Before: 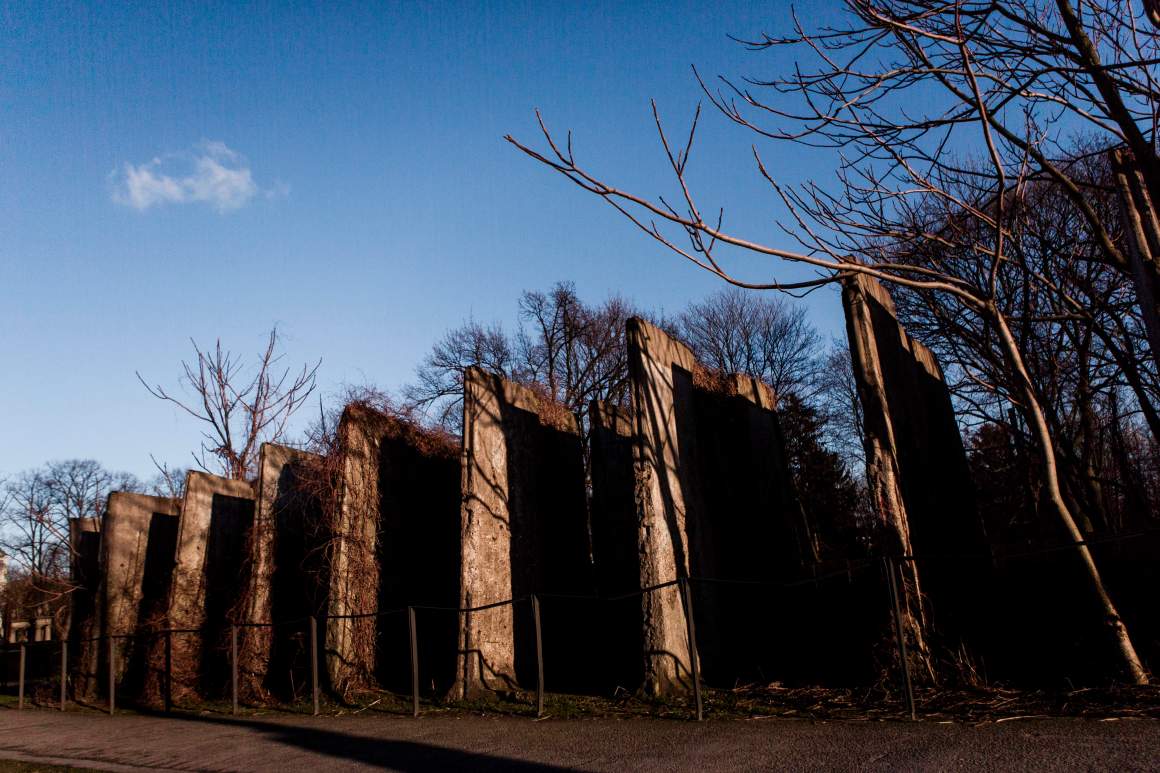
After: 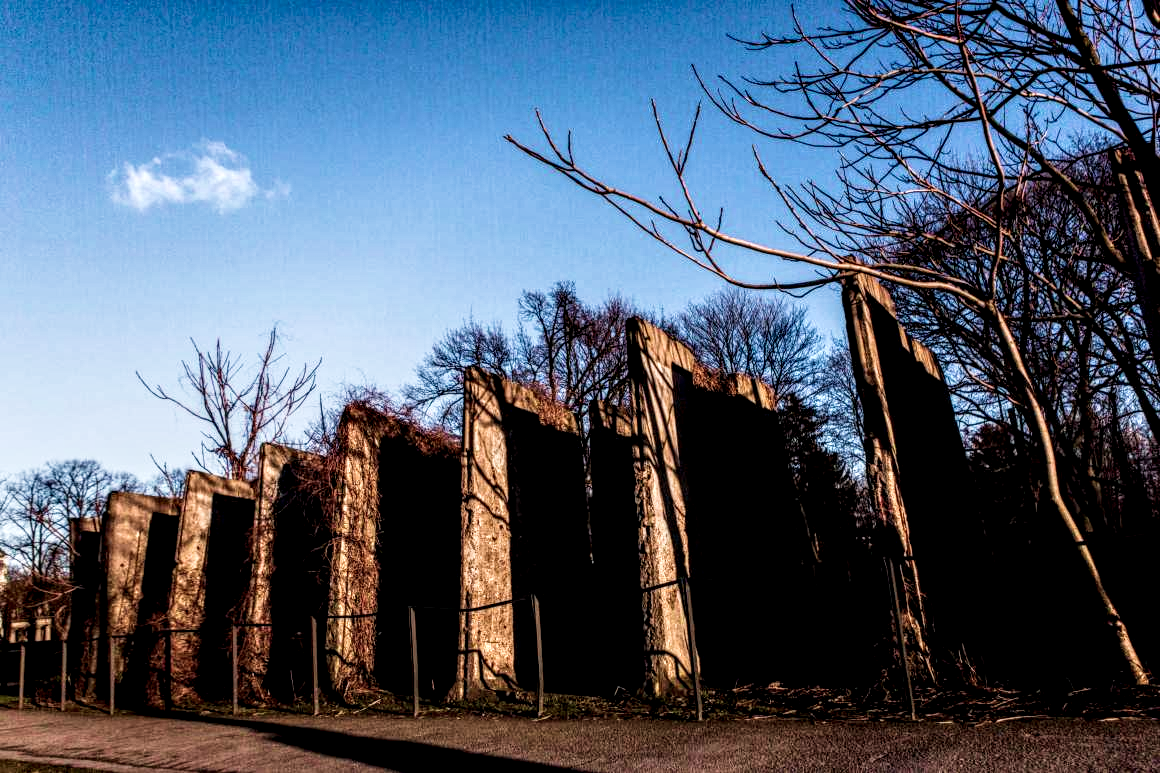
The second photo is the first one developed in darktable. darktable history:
local contrast: highlights 18%, detail 185%
velvia: on, module defaults
tone curve: curves: ch0 [(0, 0) (0.739, 0.837) (1, 1)]; ch1 [(0, 0) (0.226, 0.261) (0.383, 0.397) (0.462, 0.473) (0.498, 0.502) (0.521, 0.52) (0.578, 0.57) (1, 1)]; ch2 [(0, 0) (0.438, 0.456) (0.5, 0.5) (0.547, 0.557) (0.597, 0.58) (0.629, 0.603) (1, 1)], preserve colors none
